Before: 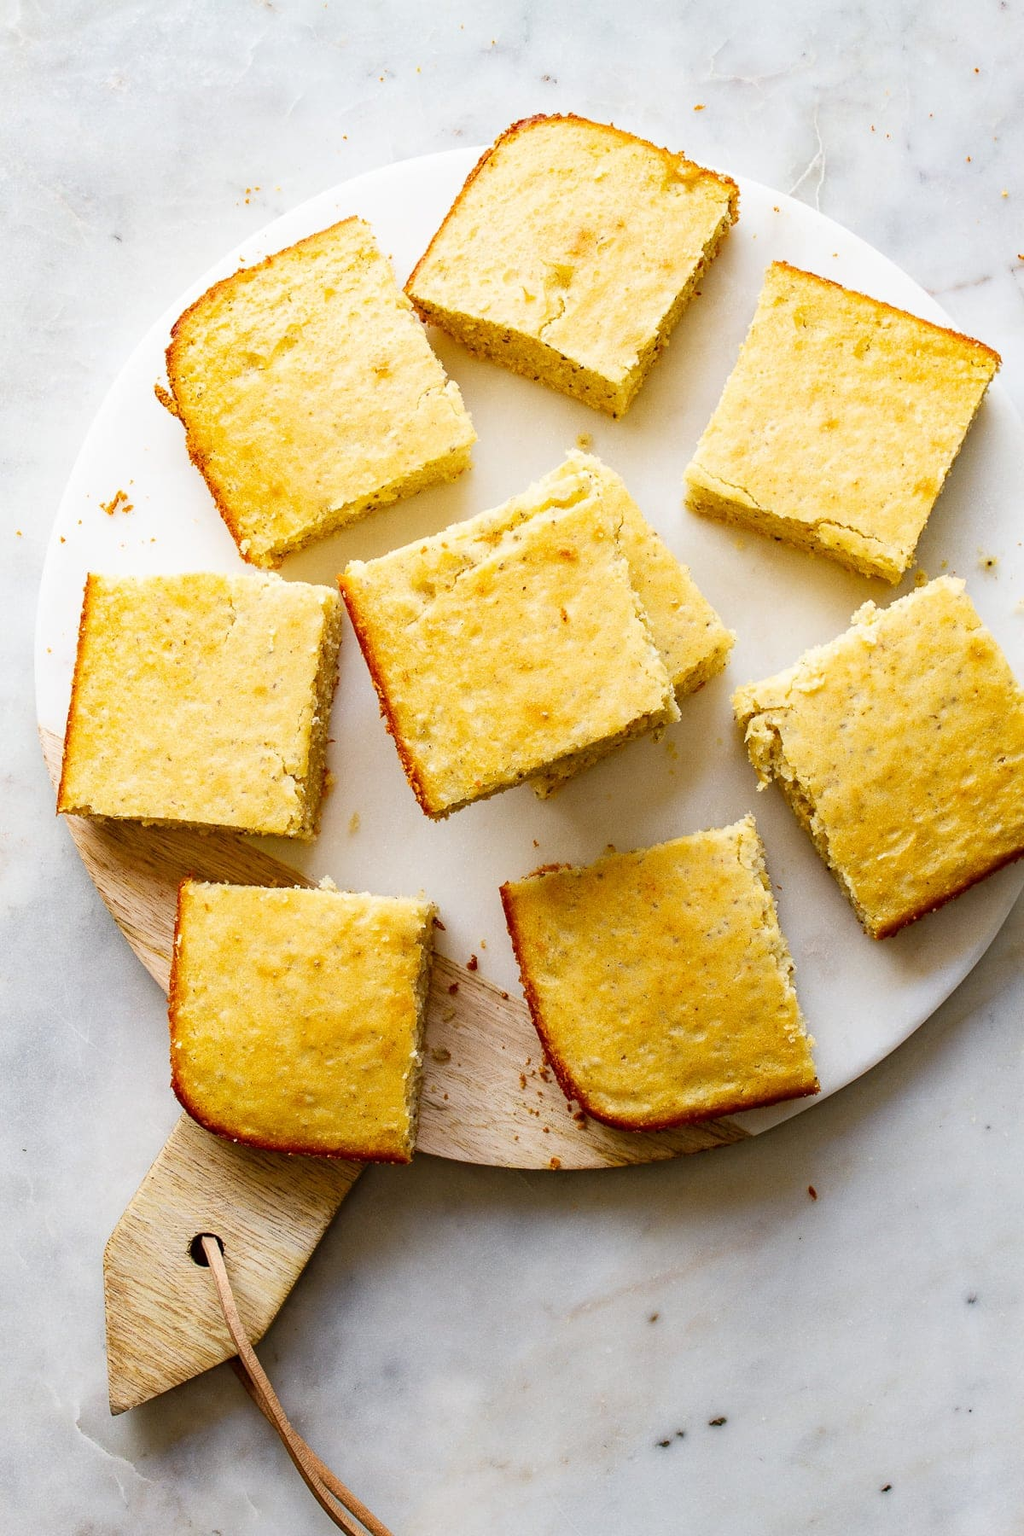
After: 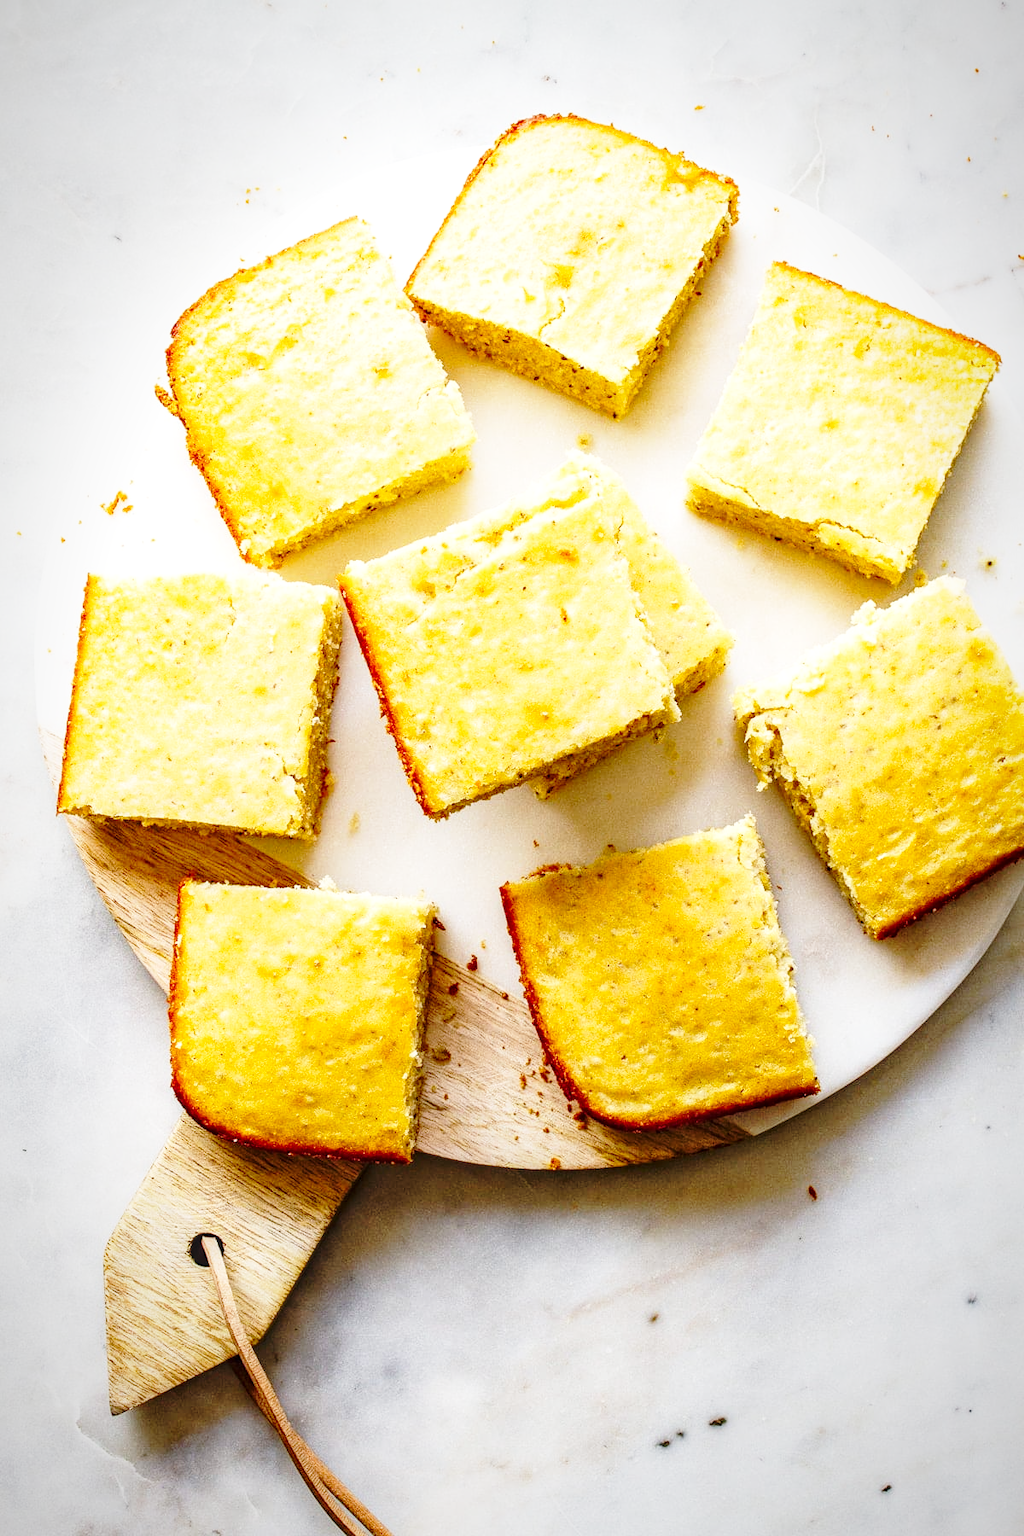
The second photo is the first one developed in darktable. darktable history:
vignetting: fall-off start 80.87%, fall-off radius 61.59%, brightness -0.384, saturation 0.007, center (0, 0.007), automatic ratio true, width/height ratio 1.418
base curve: curves: ch0 [(0, 0) (0.036, 0.037) (0.121, 0.228) (0.46, 0.76) (0.859, 0.983) (1, 1)], preserve colors none
local contrast: on, module defaults
